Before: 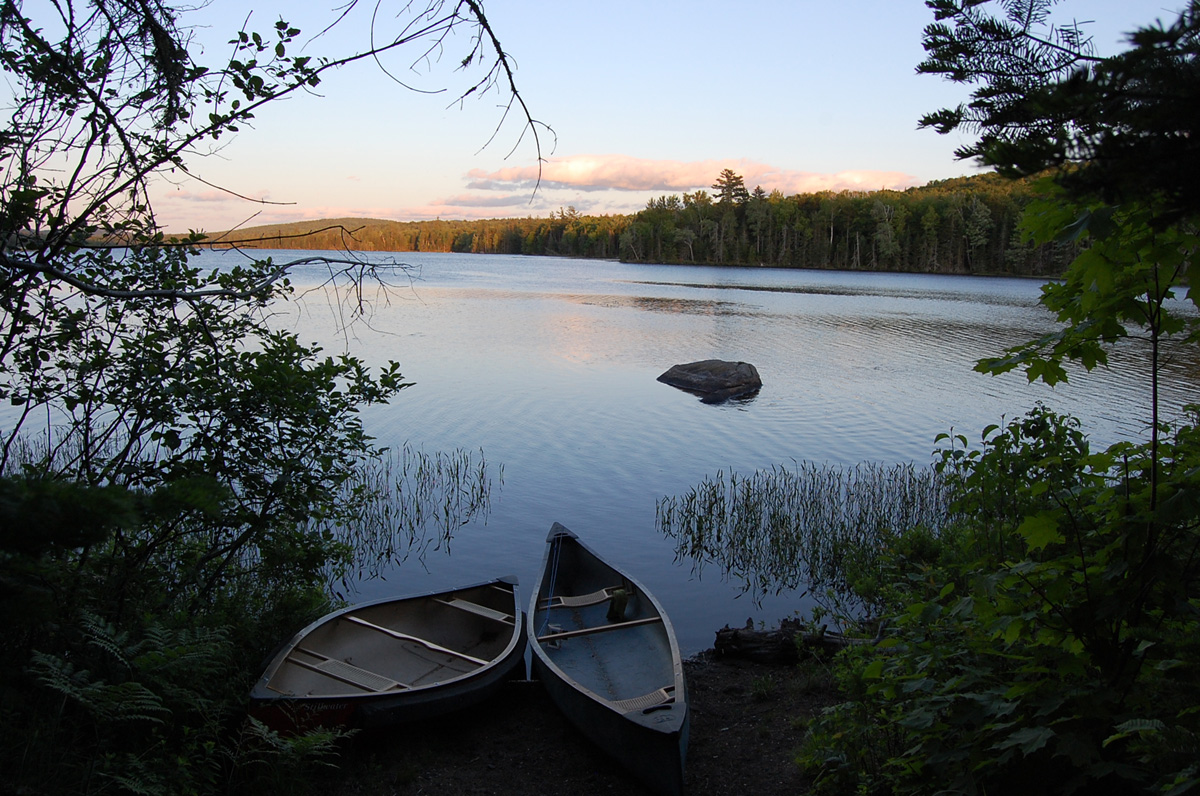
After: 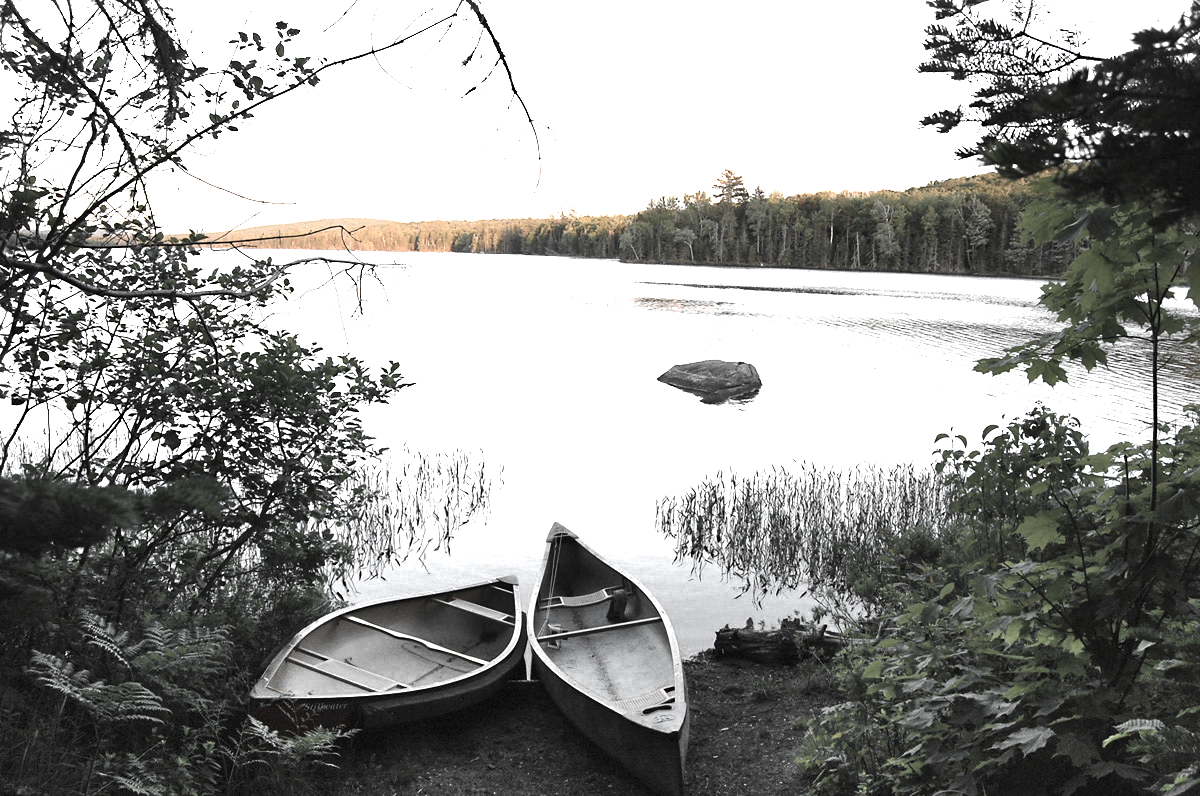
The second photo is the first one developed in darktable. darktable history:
exposure: black level correction 0, exposure 1.2 EV, compensate highlight preservation false
color zones: curves: ch0 [(0, 0.613) (0.01, 0.613) (0.245, 0.448) (0.498, 0.529) (0.642, 0.665) (0.879, 0.777) (0.99, 0.613)]; ch1 [(0, 0.035) (0.121, 0.189) (0.259, 0.197) (0.415, 0.061) (0.589, 0.022) (0.732, 0.022) (0.857, 0.026) (0.991, 0.053)]
shadows and highlights: radius 110.86, shadows 51.09, white point adjustment 9.16, highlights -4.17, highlights color adjustment 32.2%, soften with gaussian
sharpen: radius 5.325, amount 0.312, threshold 26.433
contrast brightness saturation: contrast 0.2, brightness 0.16, saturation 0.22
